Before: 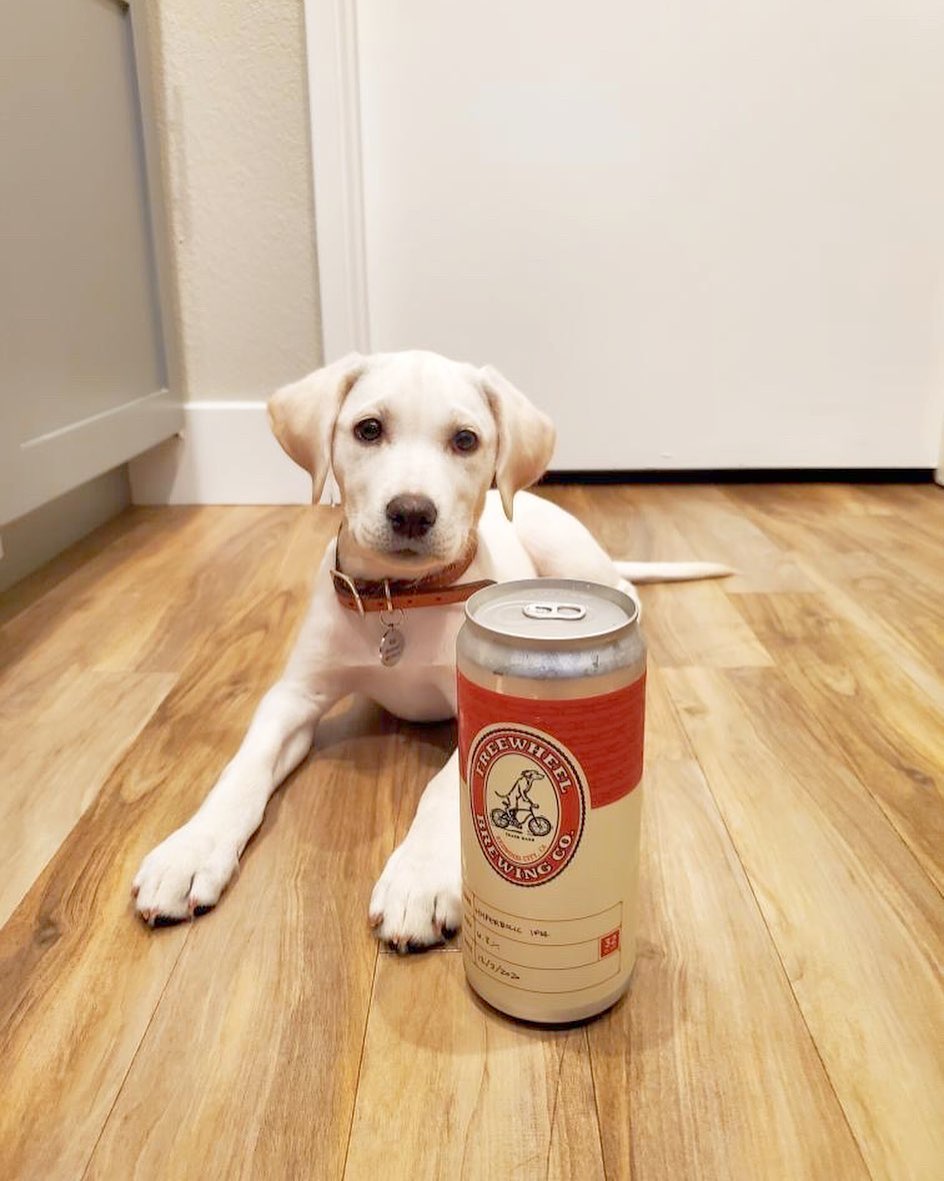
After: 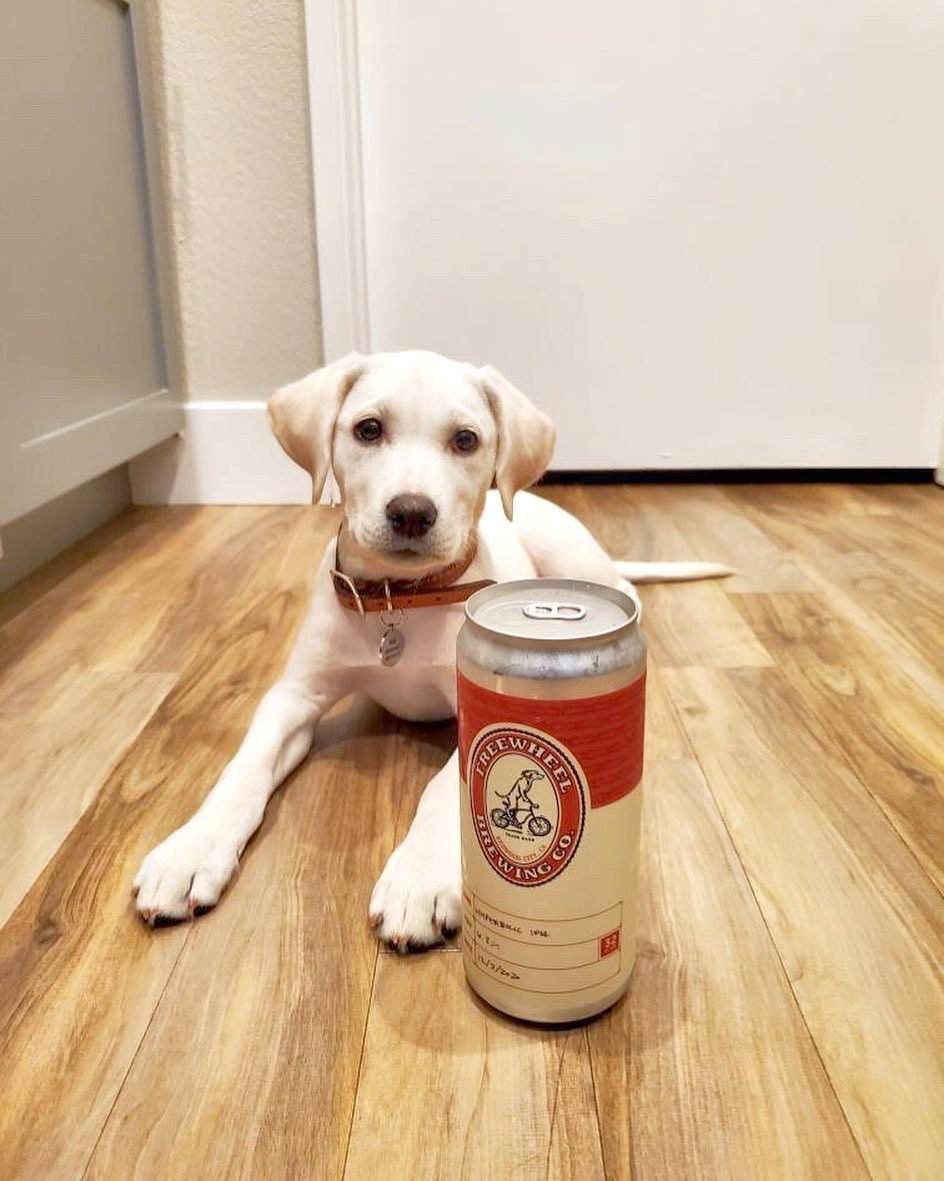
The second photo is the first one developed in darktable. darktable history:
local contrast: mode bilateral grid, contrast 19, coarseness 50, detail 130%, midtone range 0.2
